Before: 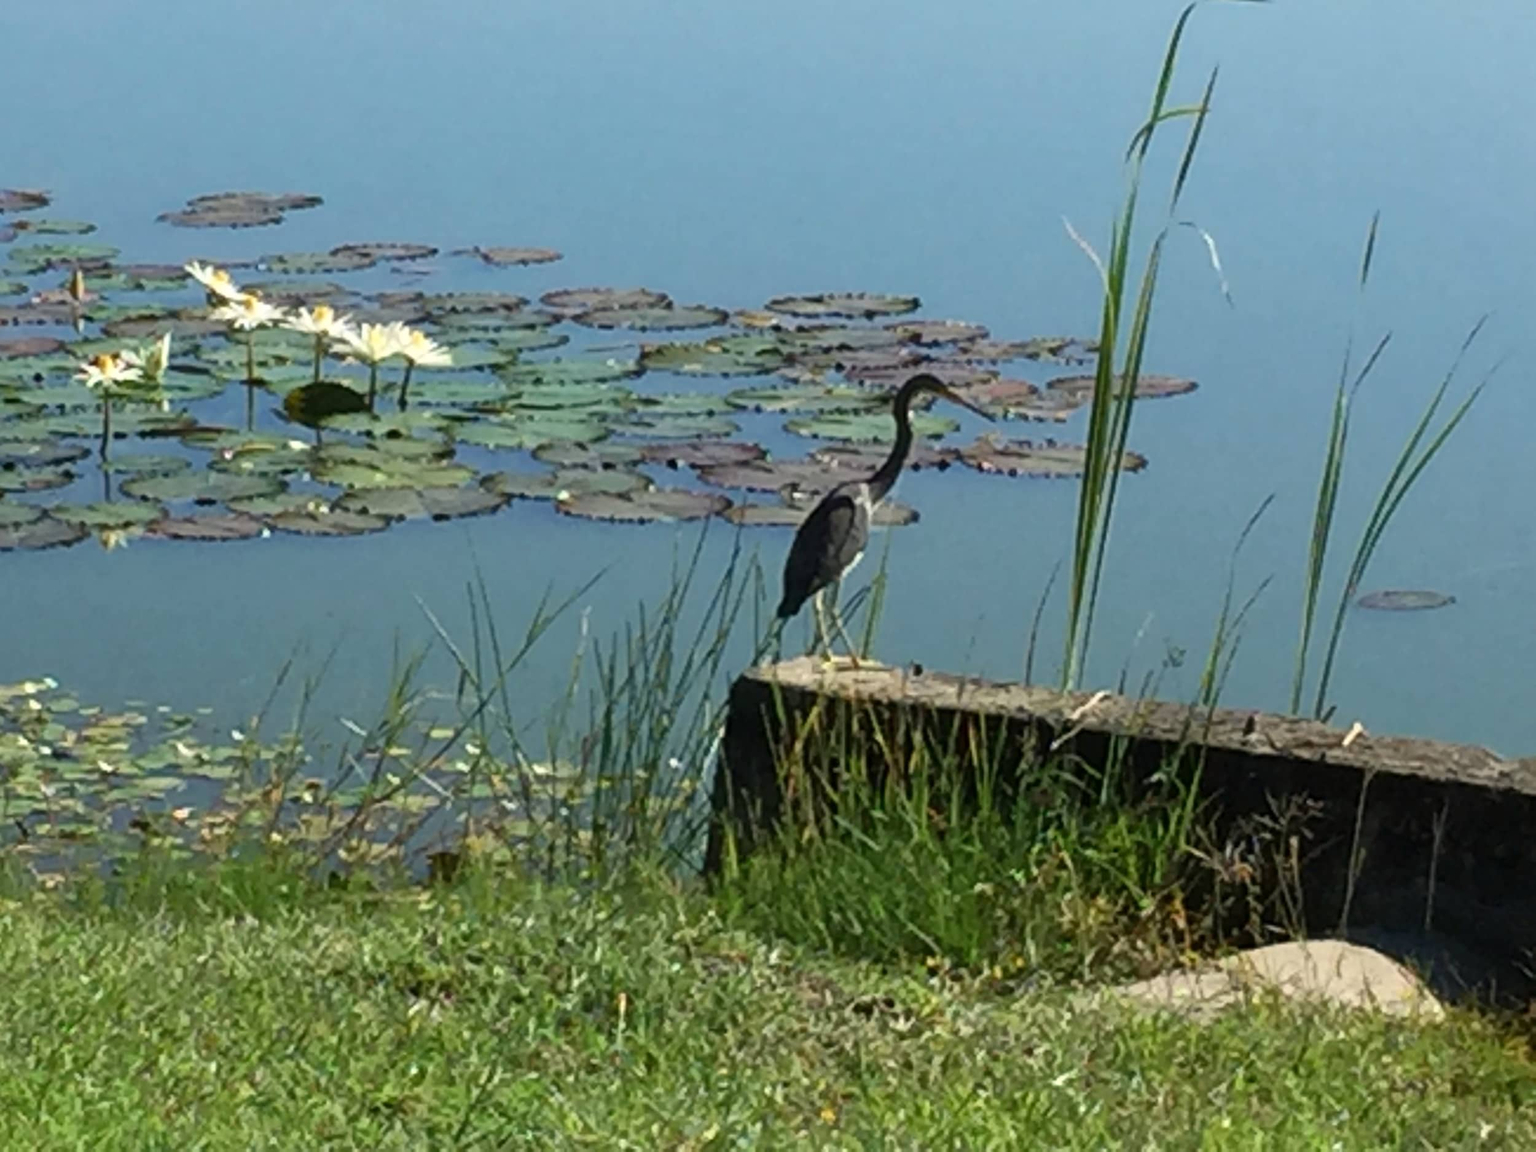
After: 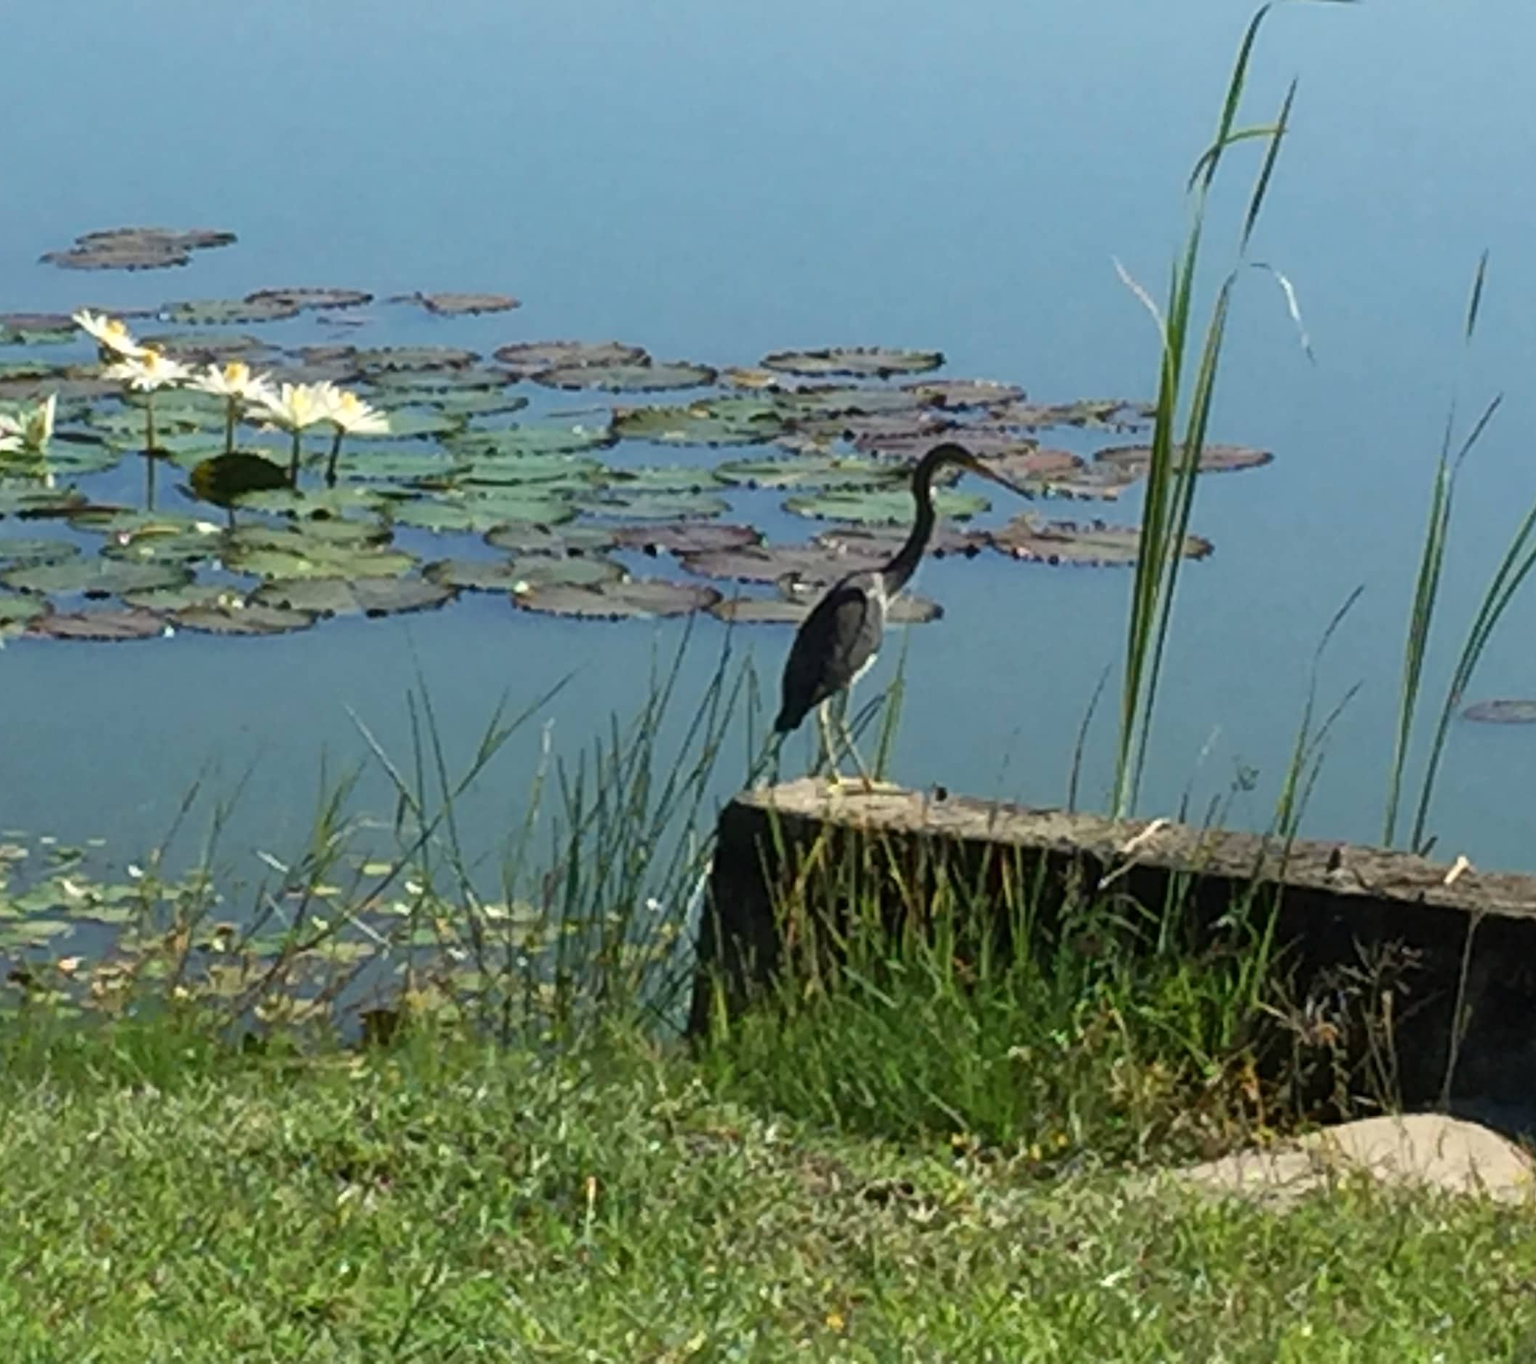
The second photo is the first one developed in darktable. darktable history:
crop: left 8.049%, right 7.522%
